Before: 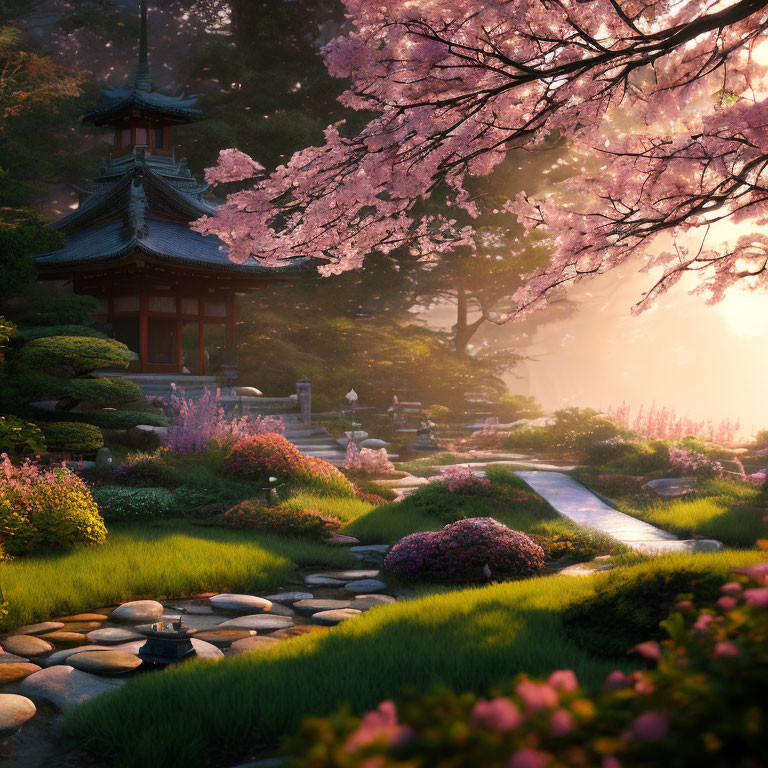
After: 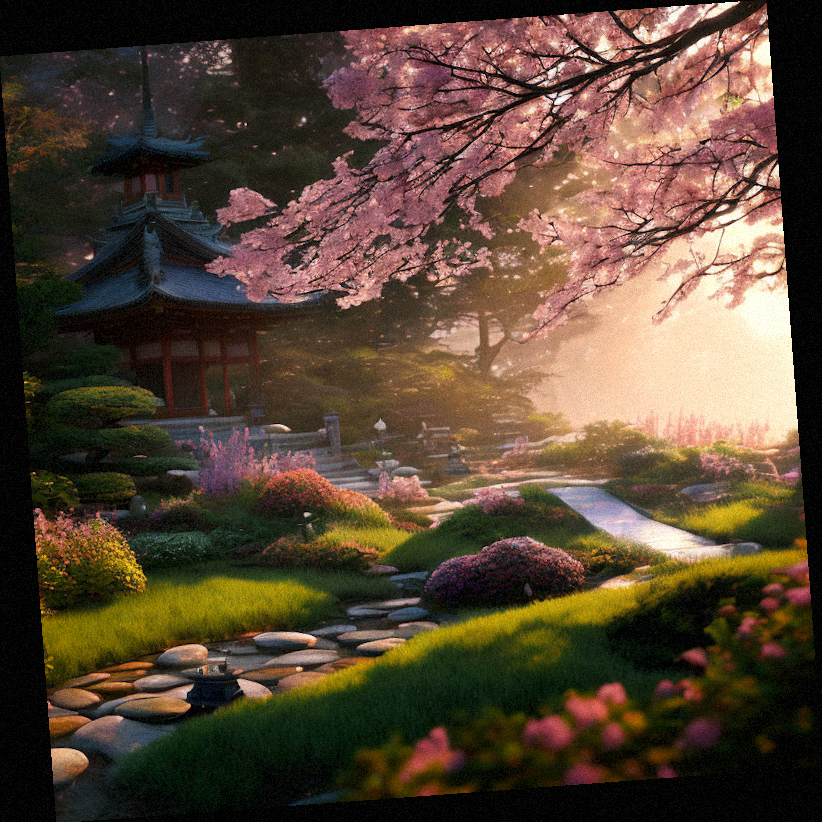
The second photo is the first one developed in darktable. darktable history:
local contrast: mode bilateral grid, contrast 20, coarseness 50, detail 120%, midtone range 0.2
grain: mid-tones bias 0%
shadows and highlights: shadows -23.08, highlights 46.15, soften with gaussian
rotate and perspective: rotation -4.25°, automatic cropping off
